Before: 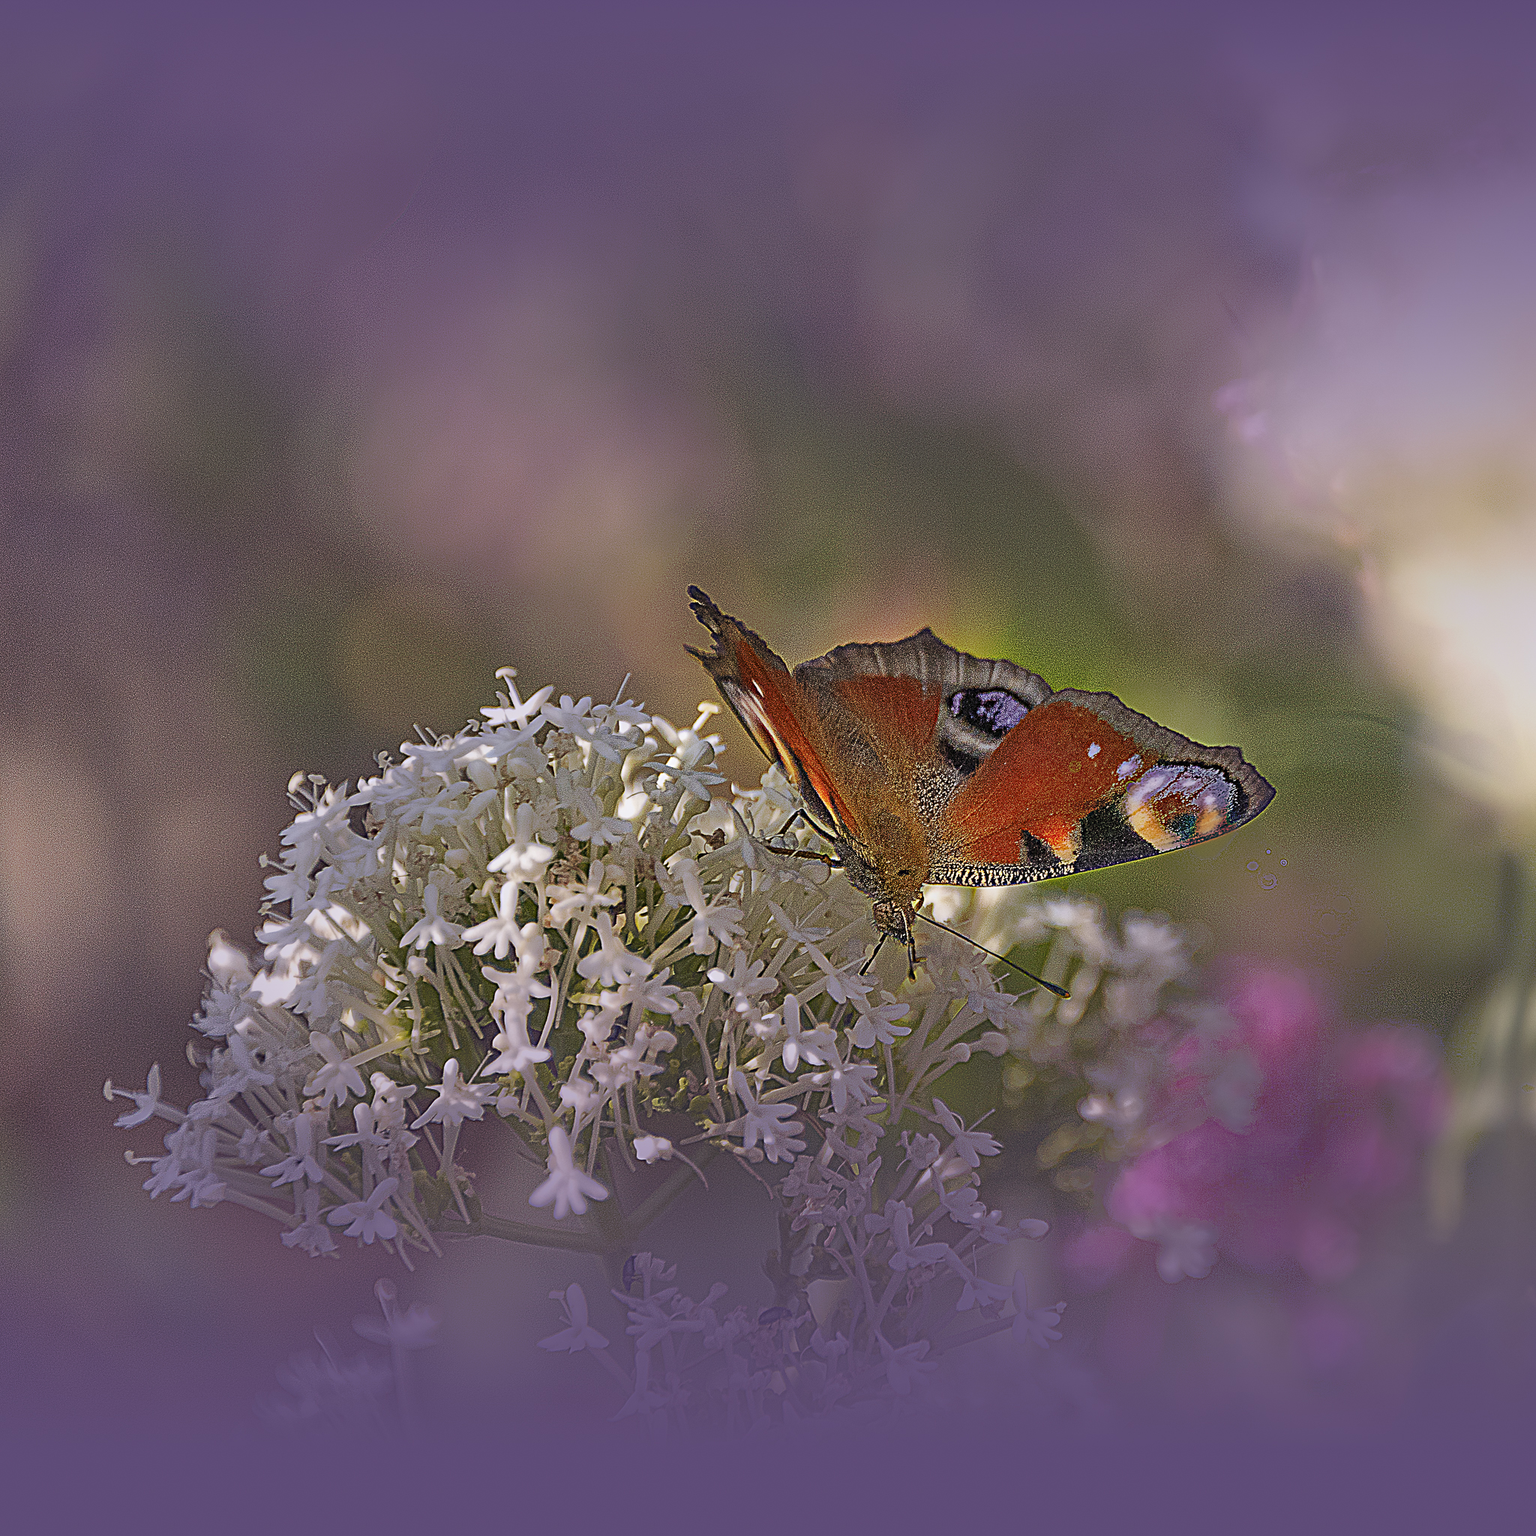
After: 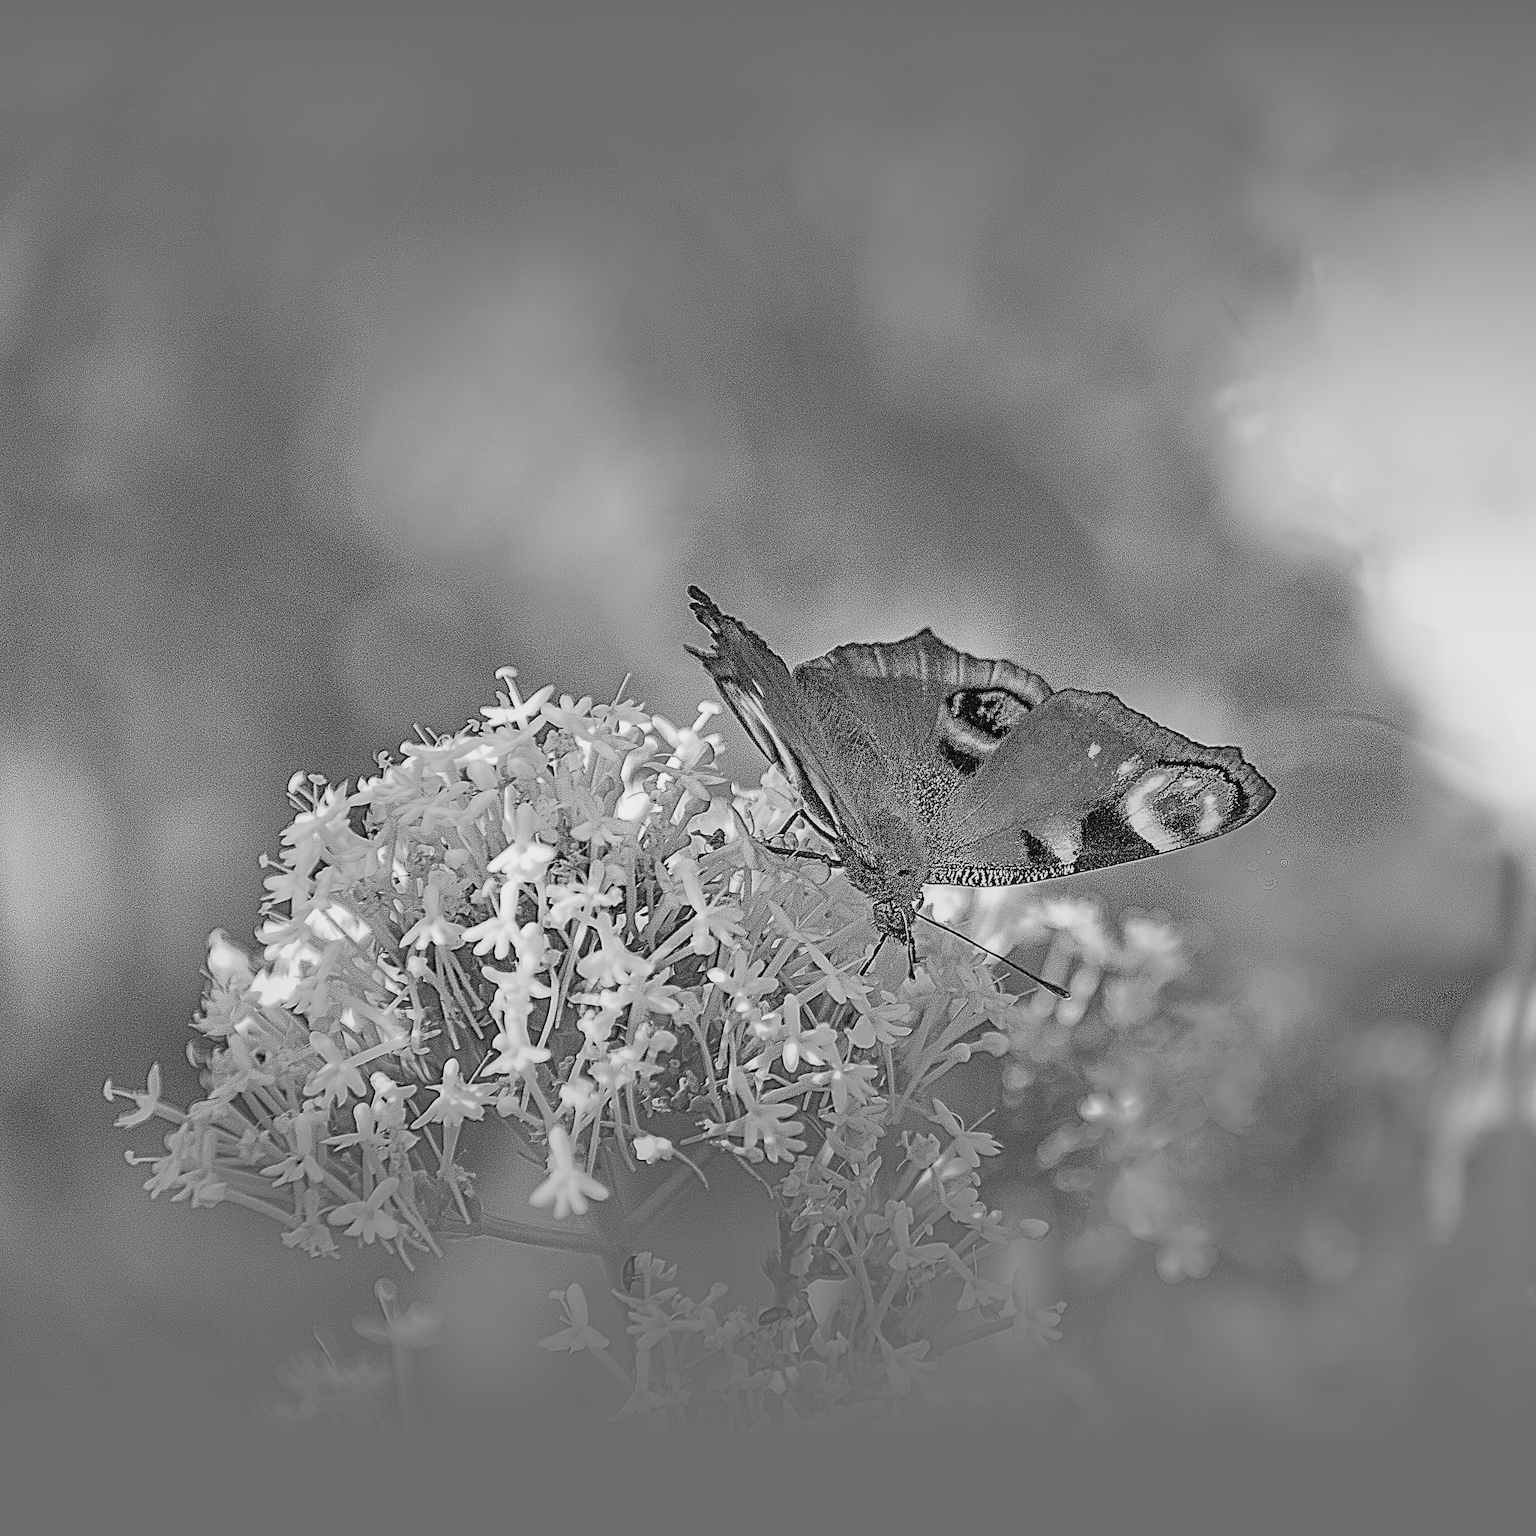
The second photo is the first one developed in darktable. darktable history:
filmic rgb: middle gray luminance 9.23%, black relative exposure -10.55 EV, white relative exposure 3.45 EV, threshold 6 EV, target black luminance 0%, hardness 5.98, latitude 59.69%, contrast 1.087, highlights saturation mix 5%, shadows ↔ highlights balance 29.23%, add noise in highlights 0, preserve chrominance no, color science v3 (2019), use custom middle-gray values true, iterations of high-quality reconstruction 0, contrast in highlights soft, enable highlight reconstruction true
local contrast: detail 110%
white balance: red 1.138, green 0.996, blue 0.812
monochrome: a -92.57, b 58.91
